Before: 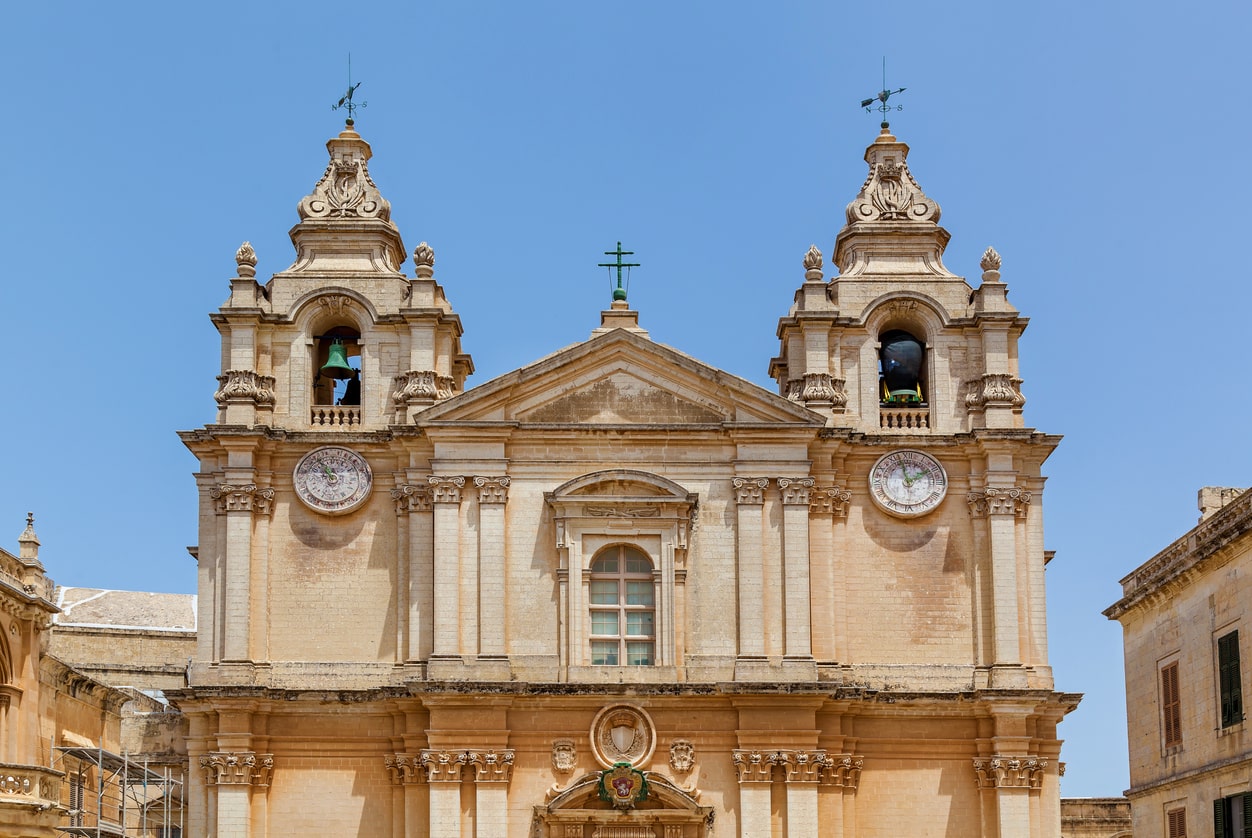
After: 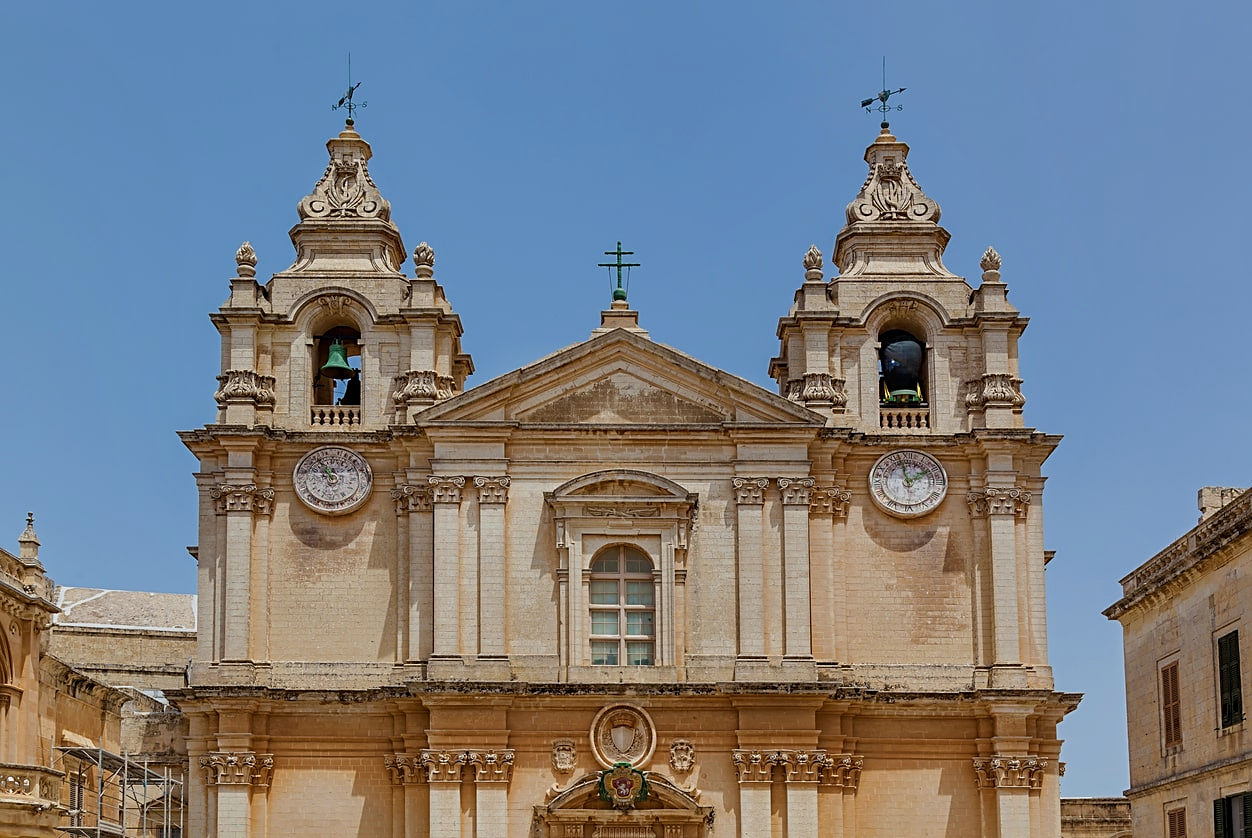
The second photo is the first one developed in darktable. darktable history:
exposure: exposure -0.462 EV, compensate highlight preservation false
shadows and highlights: highlights color adjustment 0%, soften with gaussian
sharpen: on, module defaults
